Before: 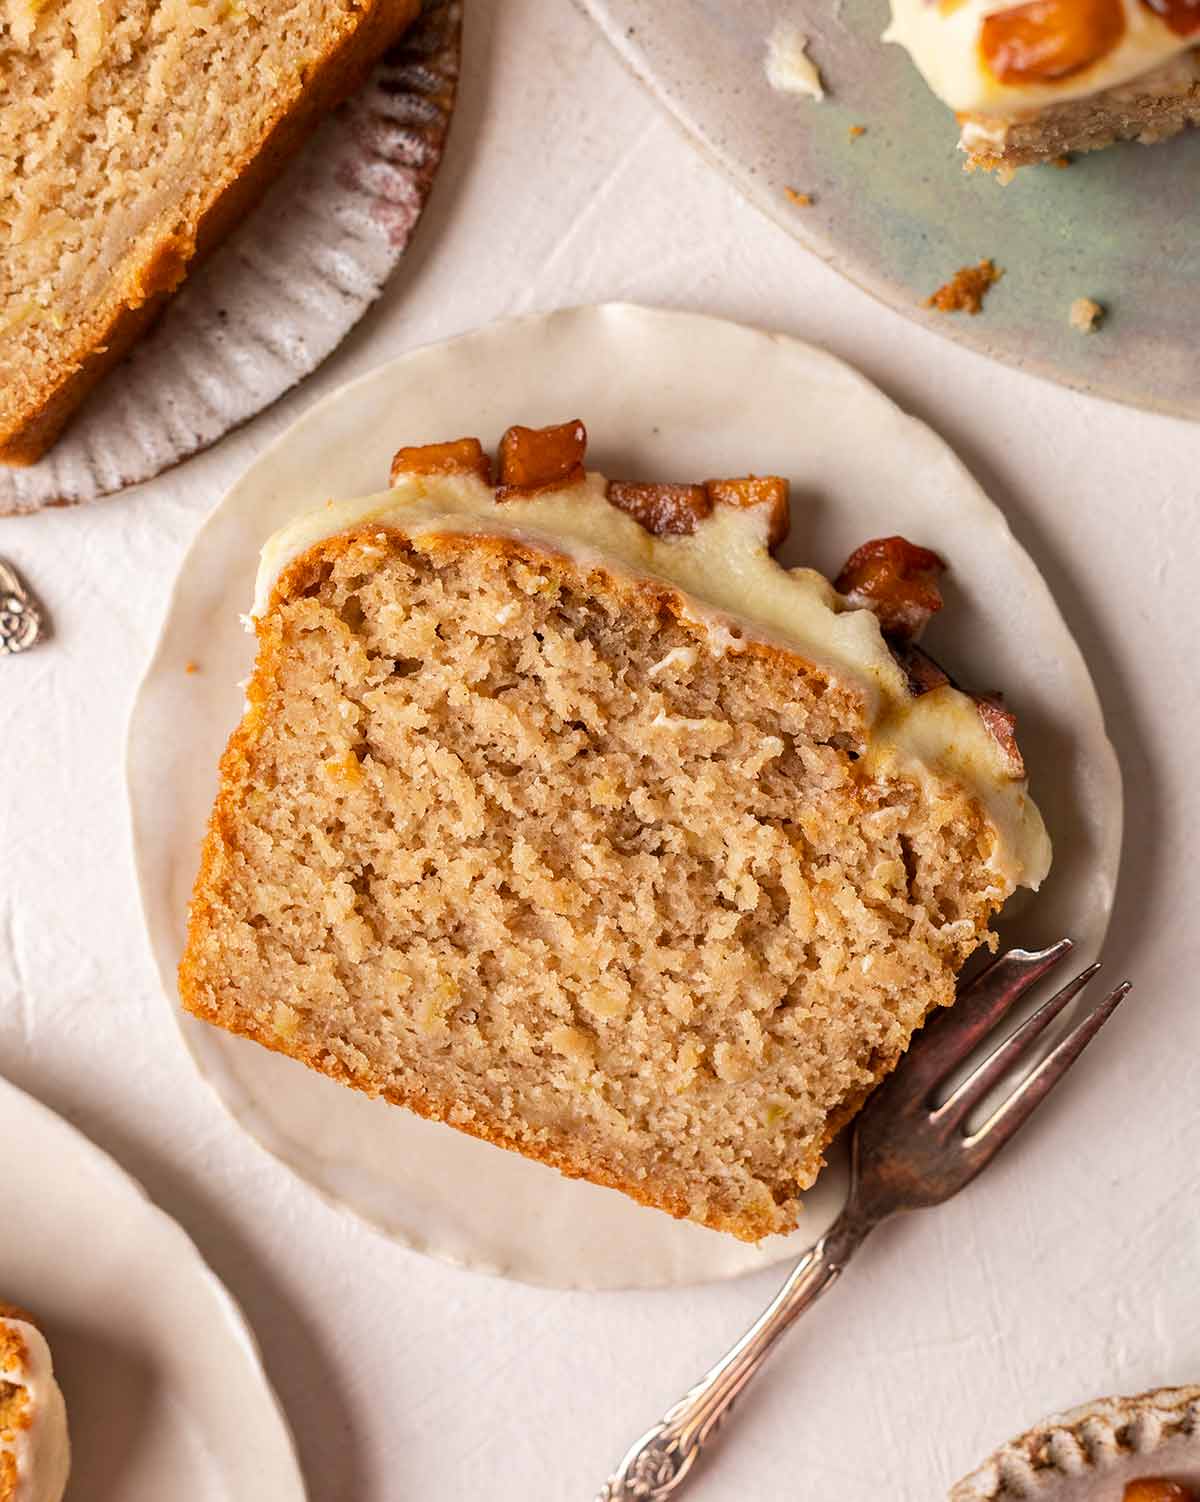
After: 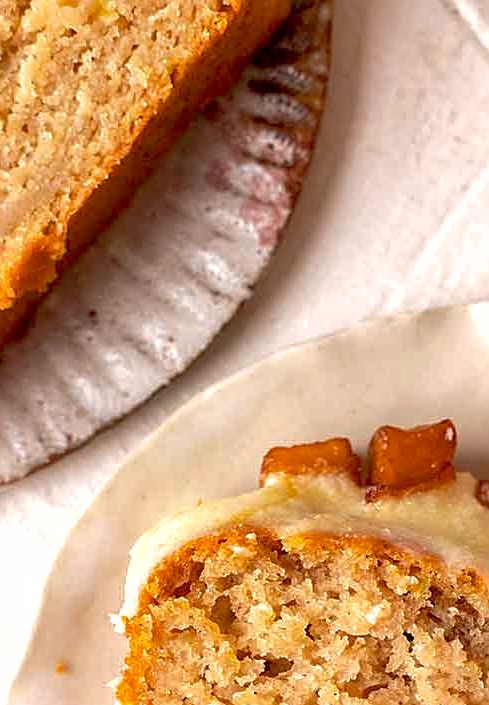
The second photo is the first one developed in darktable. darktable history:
sharpen: on, module defaults
exposure: black level correction 0.003, exposure 0.38 EV, compensate highlight preservation false
crop and rotate: left 10.912%, top 0.1%, right 48.301%, bottom 52.909%
shadows and highlights: highlights color adjustment 46.62%
